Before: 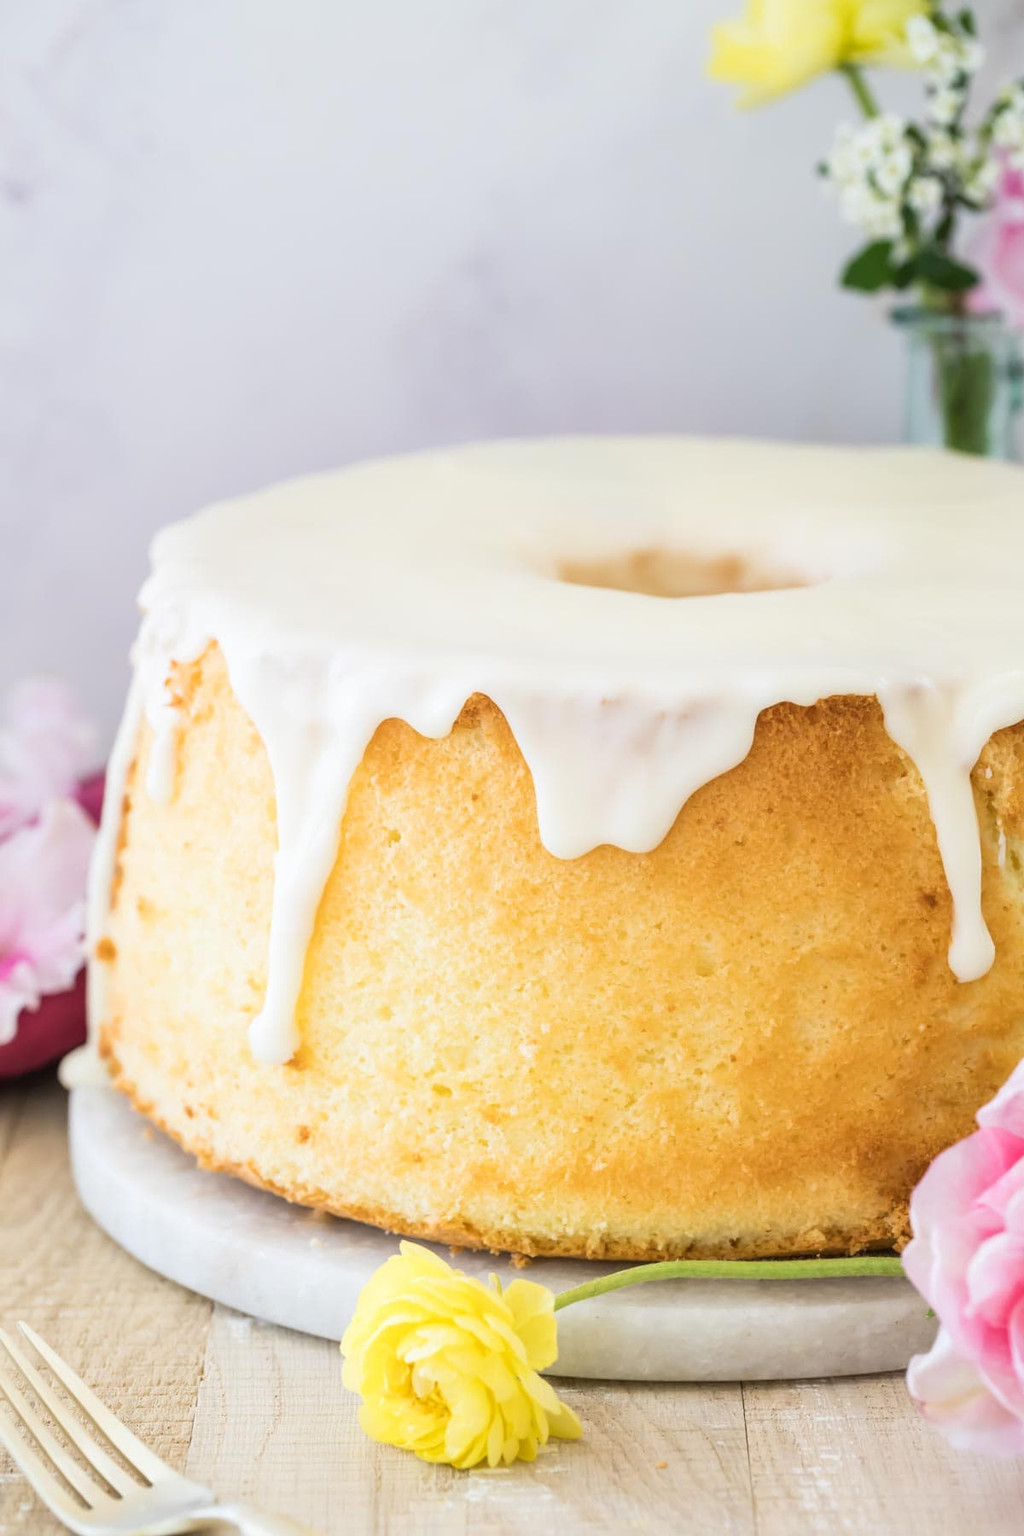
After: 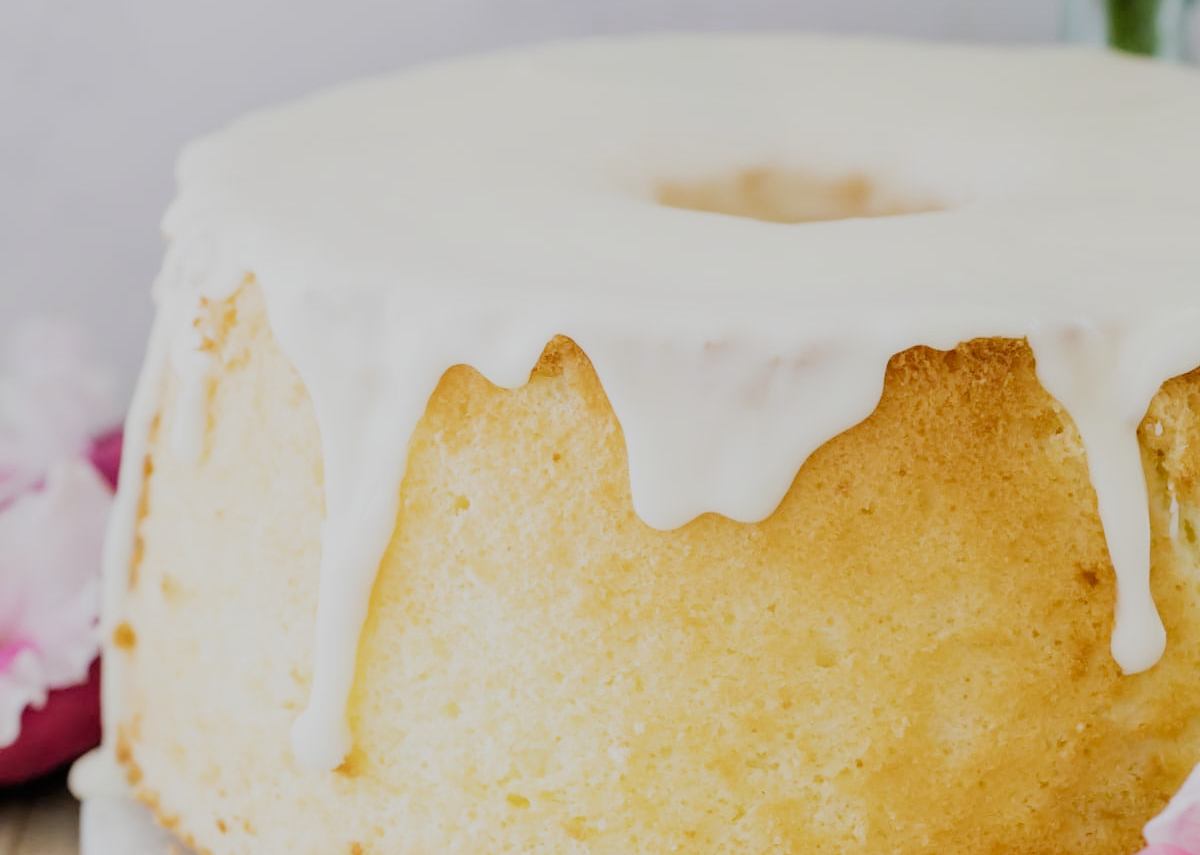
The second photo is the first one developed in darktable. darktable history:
filmic rgb: black relative exposure -7.3 EV, white relative exposure 5.05 EV, hardness 3.22, preserve chrominance no, color science v5 (2021), iterations of high-quality reconstruction 0
crop and rotate: top 26.544%, bottom 25.927%
